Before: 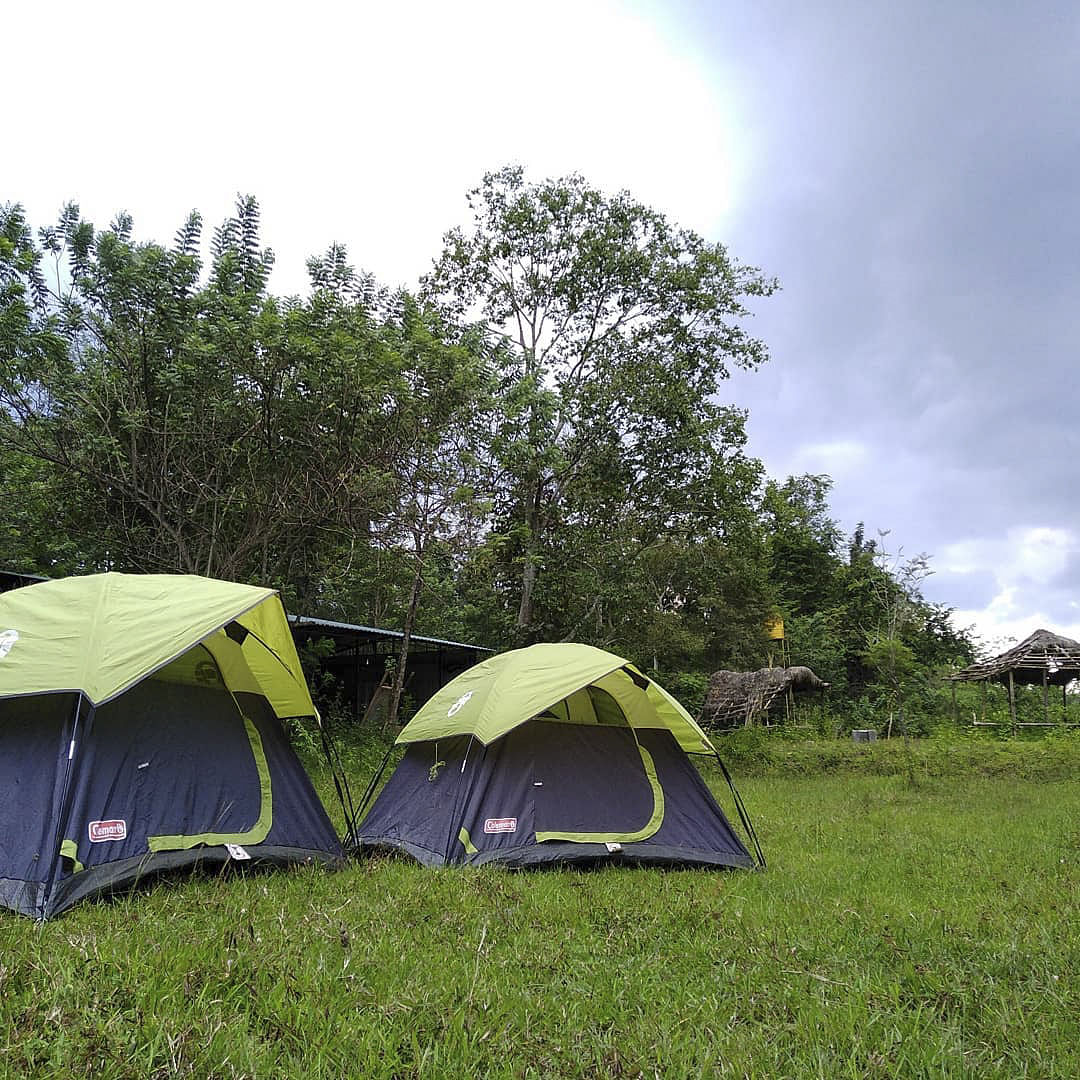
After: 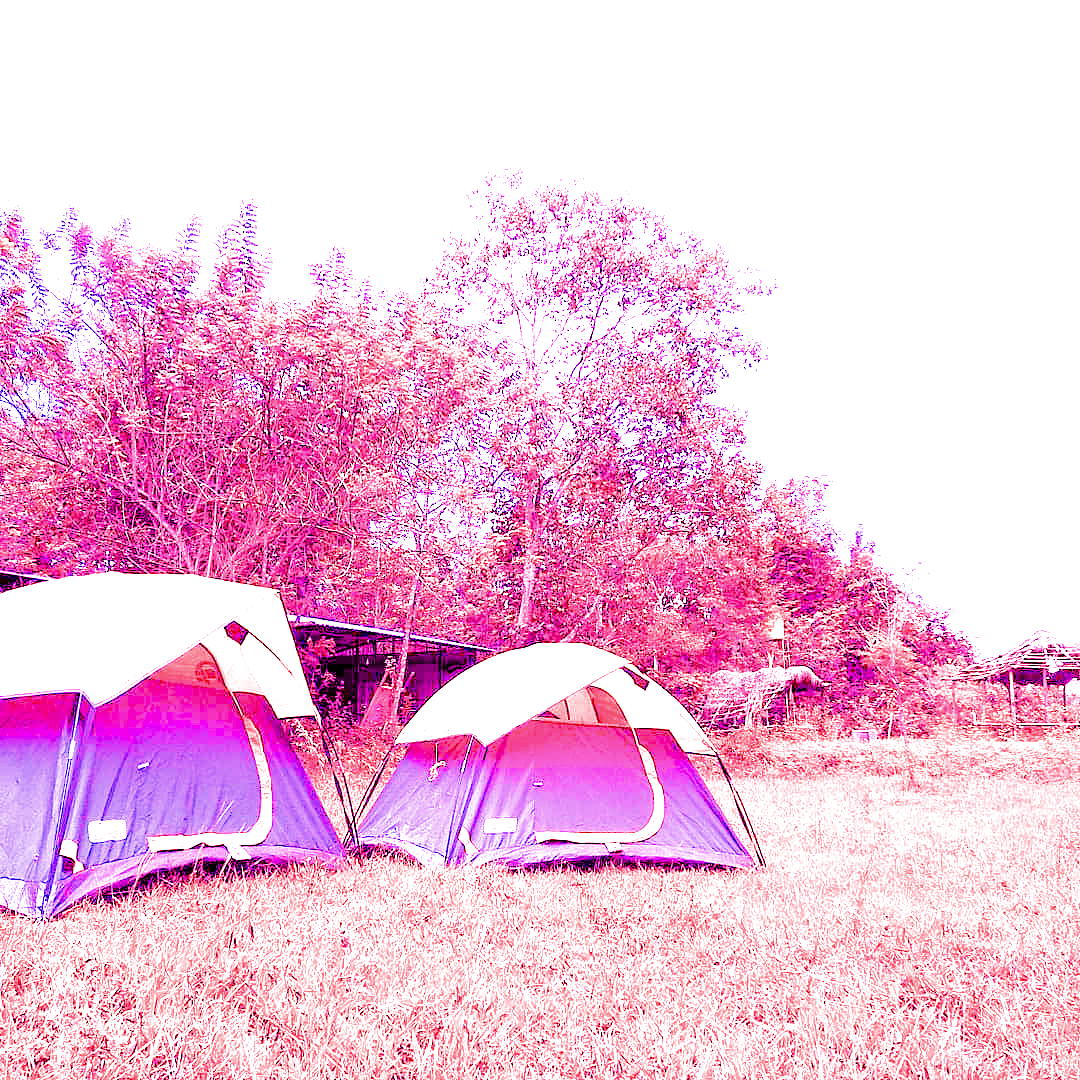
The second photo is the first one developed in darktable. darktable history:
contrast brightness saturation: contrast 0.07, brightness -0.14, saturation 0.11
white balance: red 8, blue 8
filmic rgb: black relative exposure -5 EV, hardness 2.88, contrast 1.3, highlights saturation mix -10%
color balance rgb: perceptual saturation grading › global saturation 30%, global vibrance 10%
